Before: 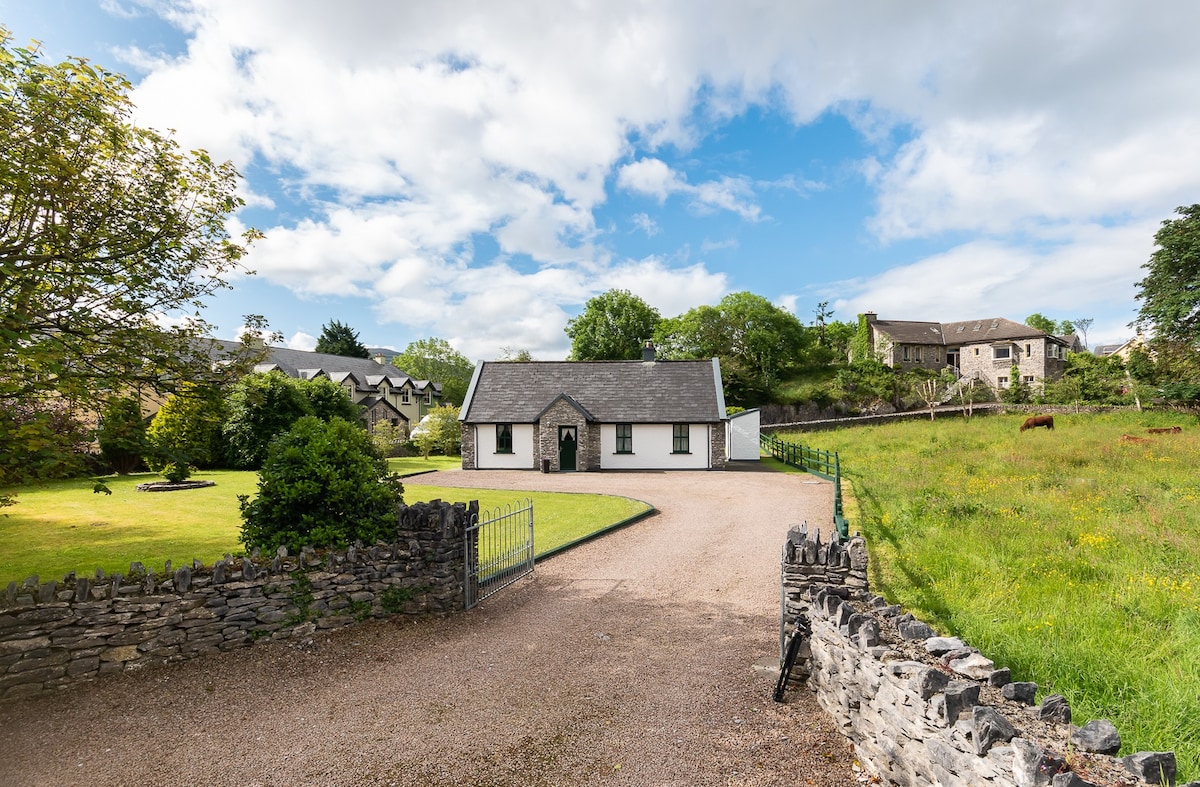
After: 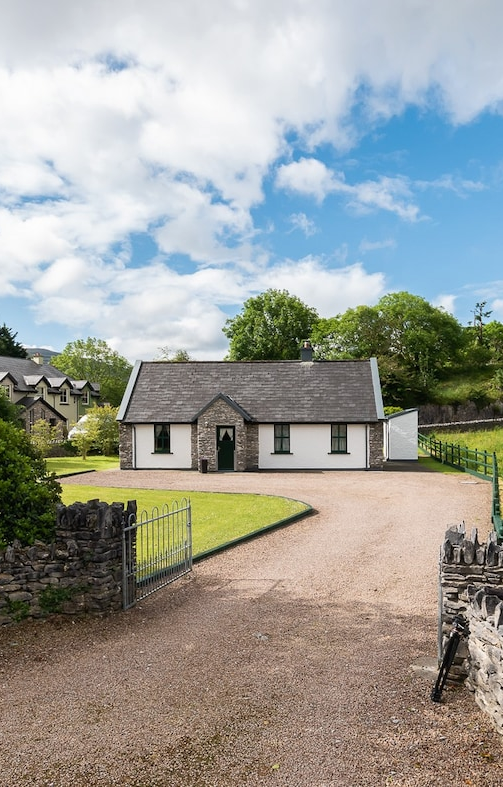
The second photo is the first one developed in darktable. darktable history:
base curve: curves: ch0 [(0, 0) (0.303, 0.277) (1, 1)]
crop: left 28.526%, right 29.503%
